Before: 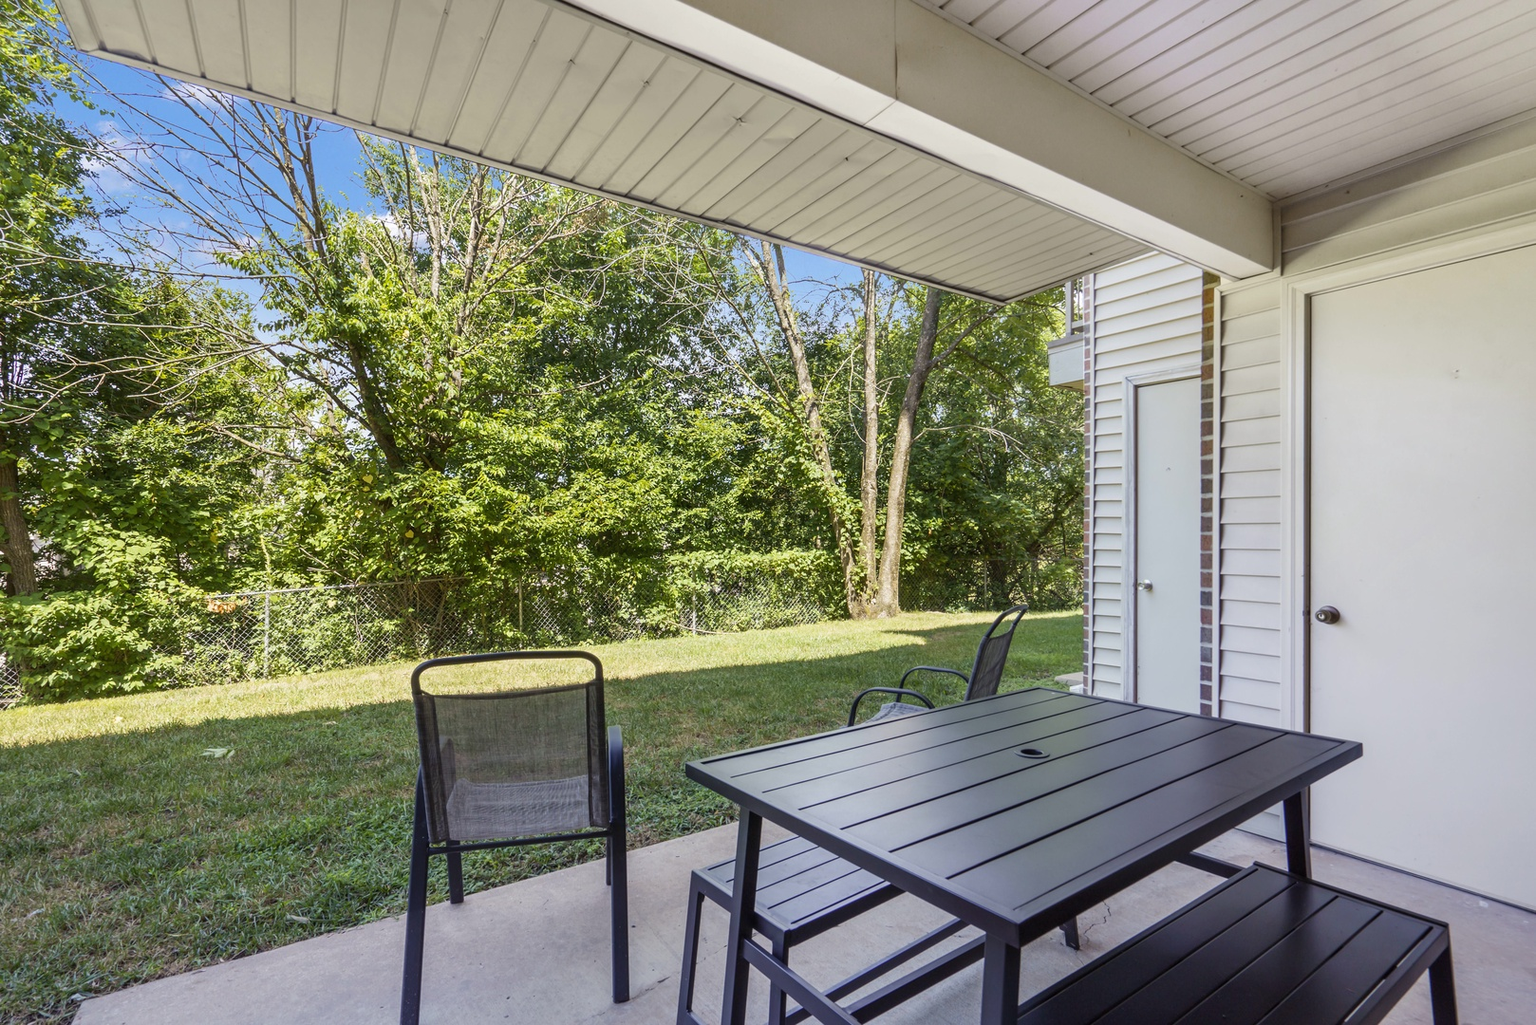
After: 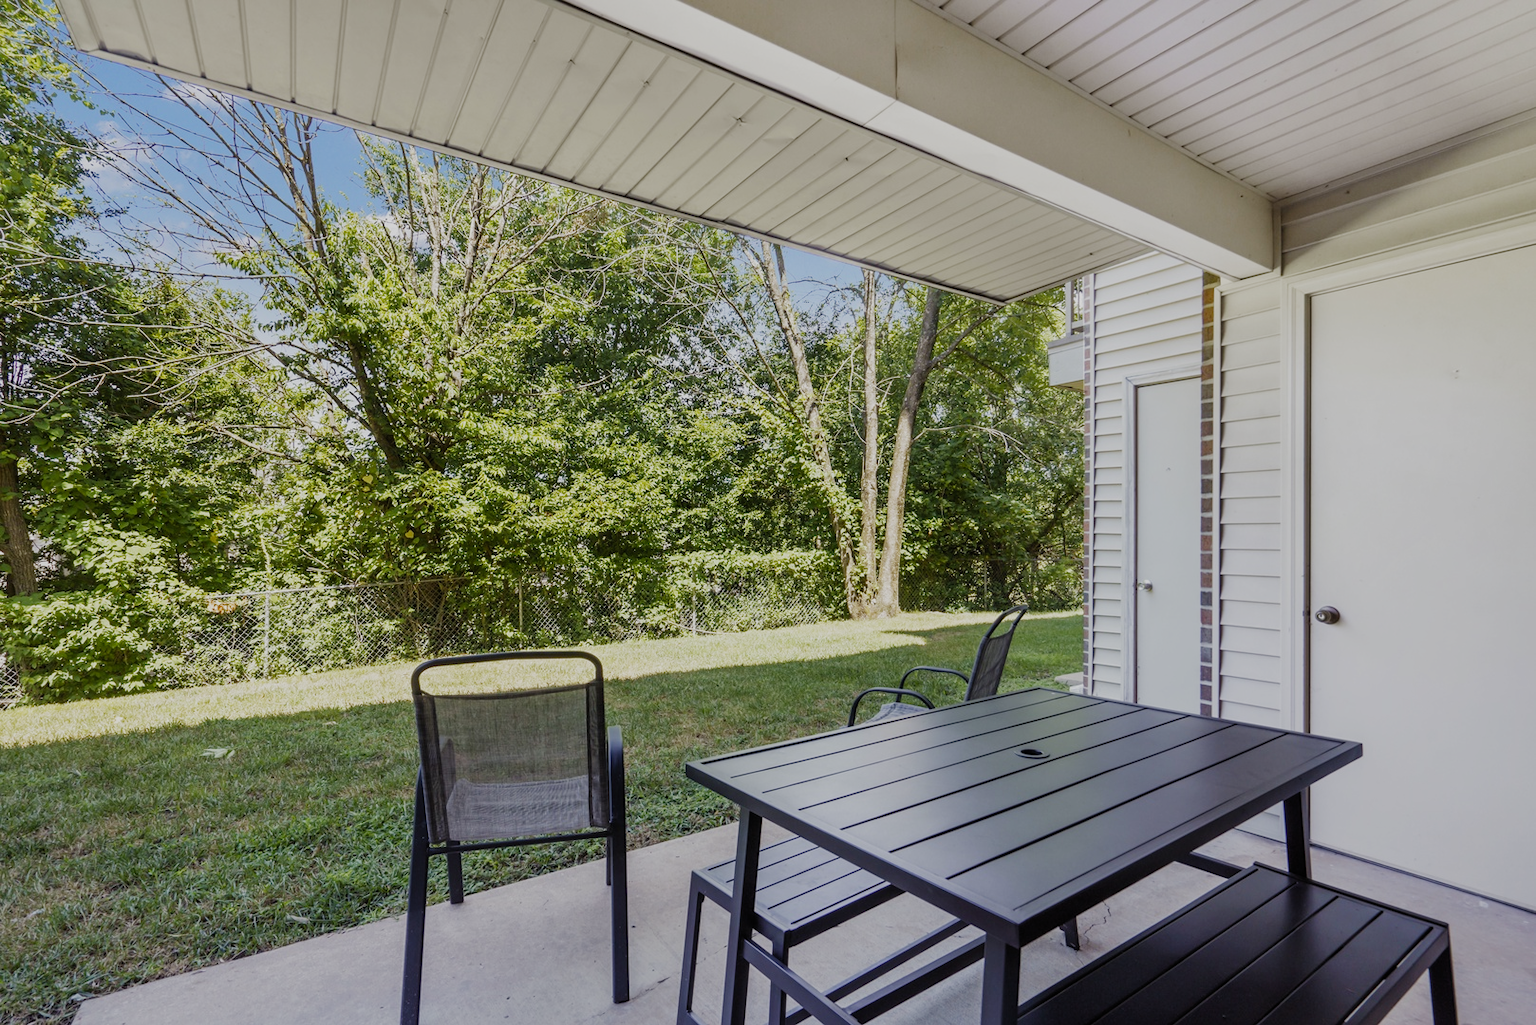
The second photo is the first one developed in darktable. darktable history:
filmic rgb: black relative exposure -8.03 EV, white relative exposure 3.81 EV, threshold 5.97 EV, hardness 4.38, preserve chrominance no, color science v5 (2021), contrast in shadows safe, contrast in highlights safe, enable highlight reconstruction true
